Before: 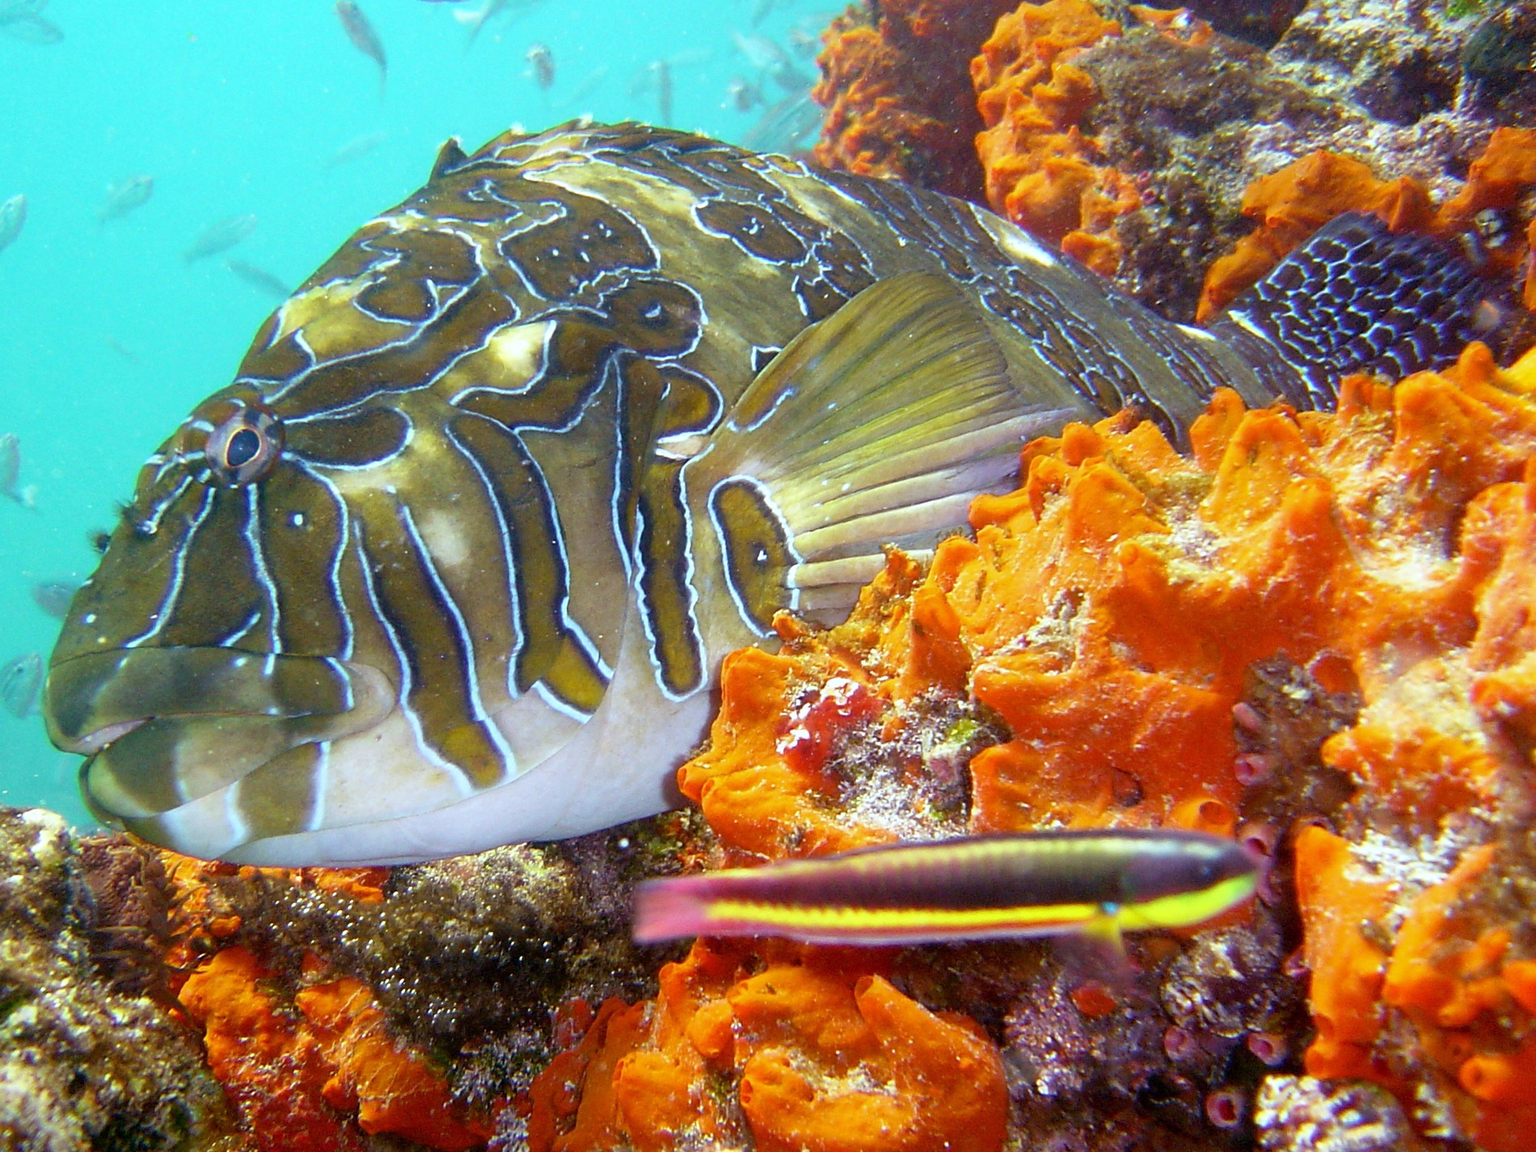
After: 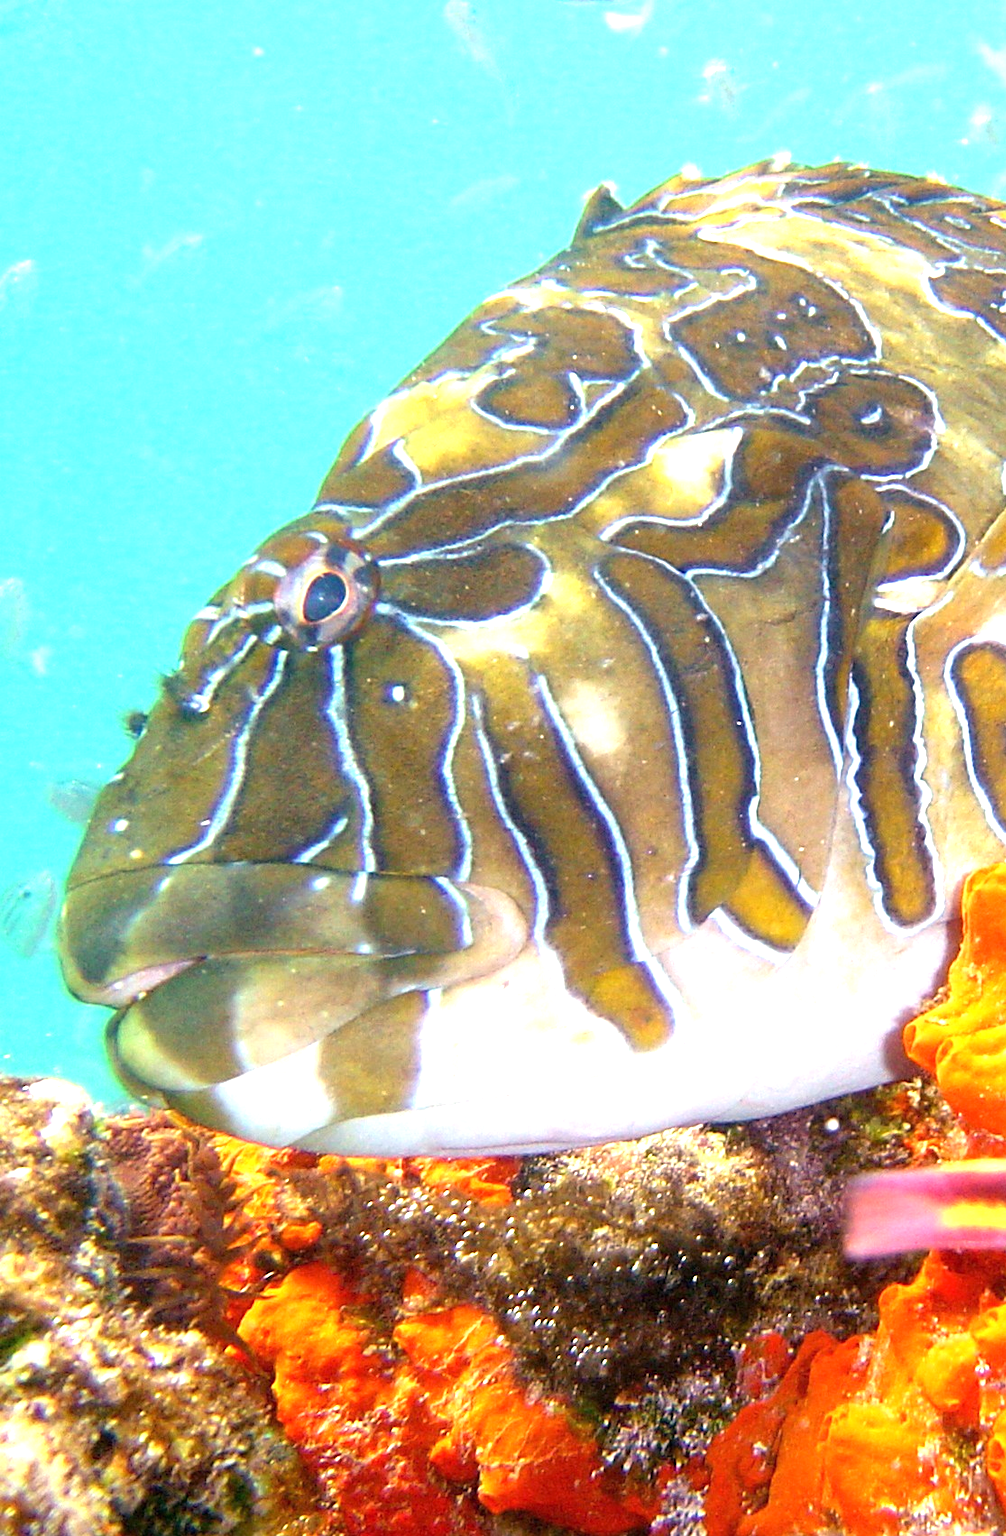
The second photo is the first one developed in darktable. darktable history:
crop and rotate: left 0%, top 0%, right 50.845%
white balance: red 1.127, blue 0.943
exposure: black level correction 0, exposure 1.1 EV, compensate highlight preservation false
